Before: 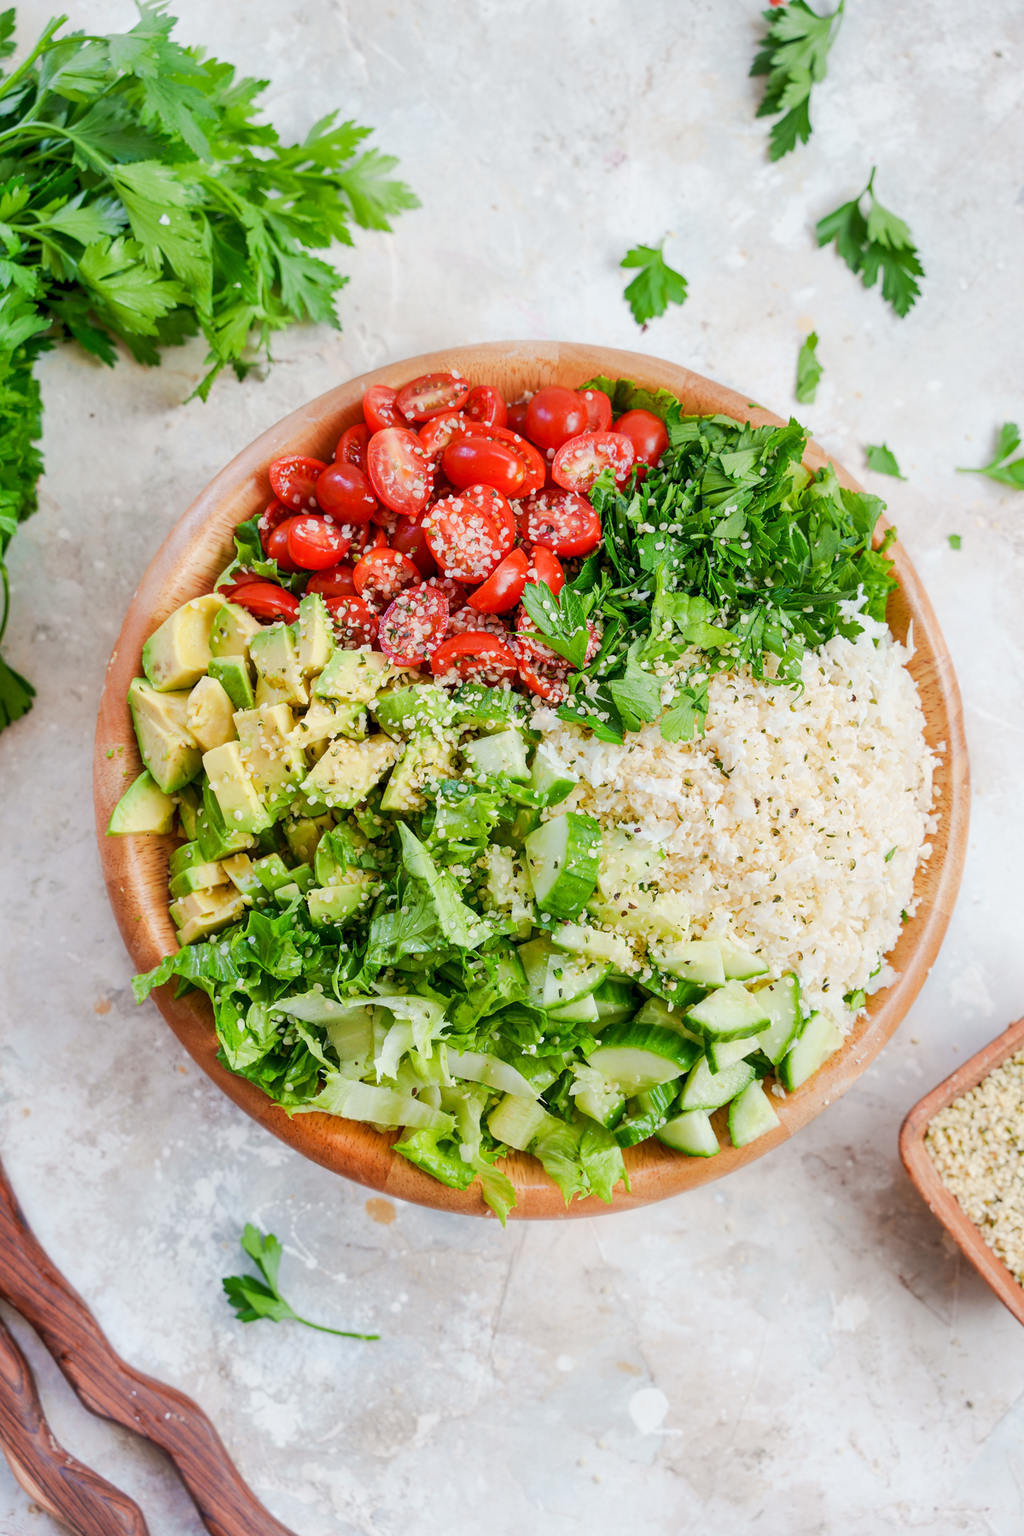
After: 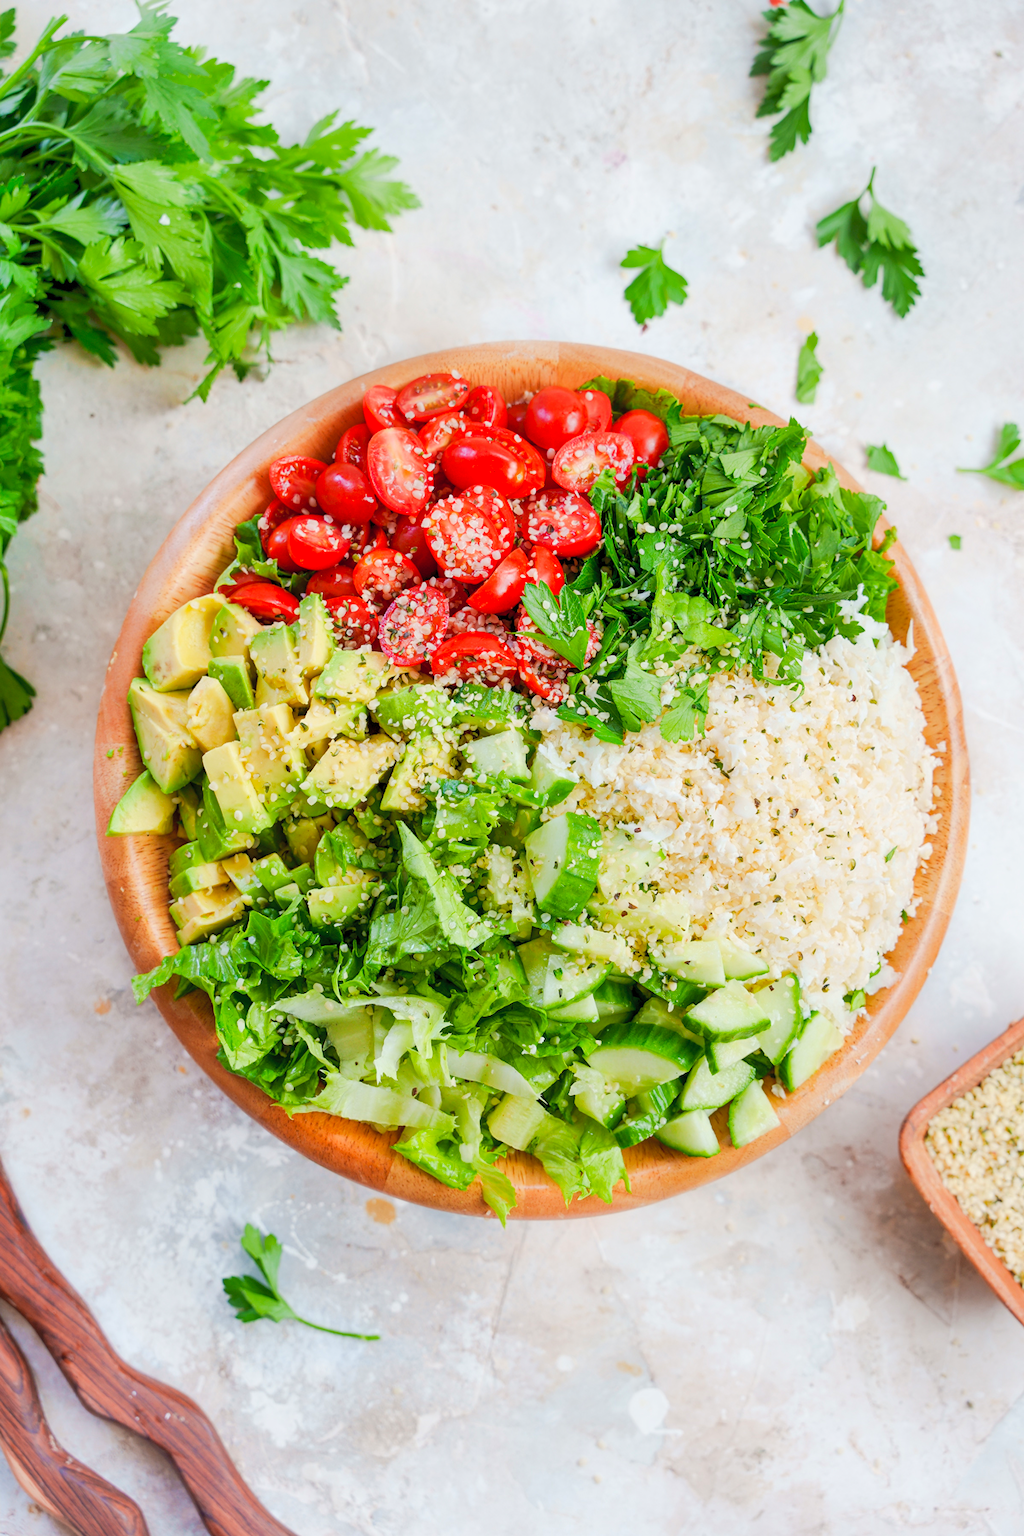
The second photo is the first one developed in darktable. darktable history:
contrast brightness saturation: brightness 0.09, saturation 0.192
